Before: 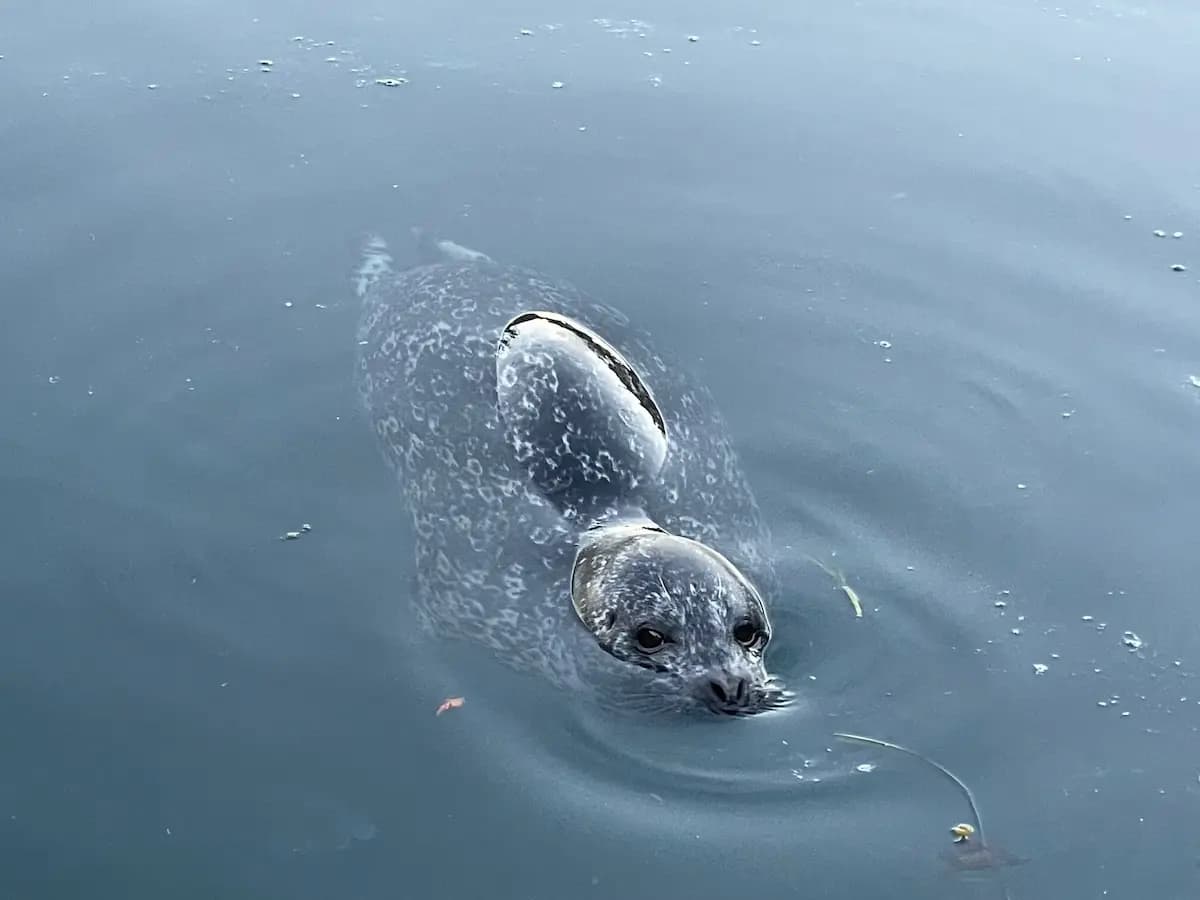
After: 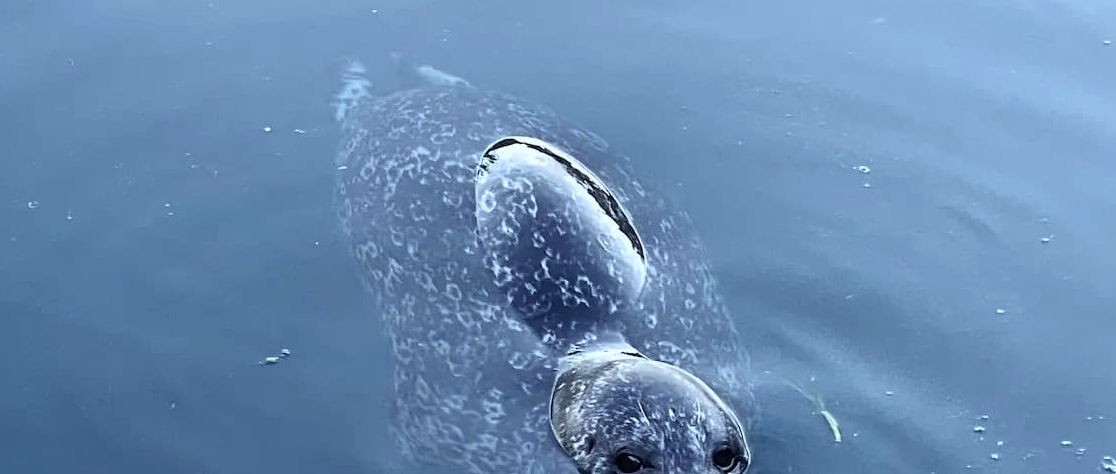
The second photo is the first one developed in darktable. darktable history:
color balance rgb: shadows lift › luminance -21.905%, shadows lift › chroma 6.604%, shadows lift › hue 271.48°, perceptual saturation grading › global saturation 0.369%
crop: left 1.753%, top 19.483%, right 5.207%, bottom 27.812%
color calibration: illuminant as shot in camera, x 0.369, y 0.376, temperature 4325.91 K
